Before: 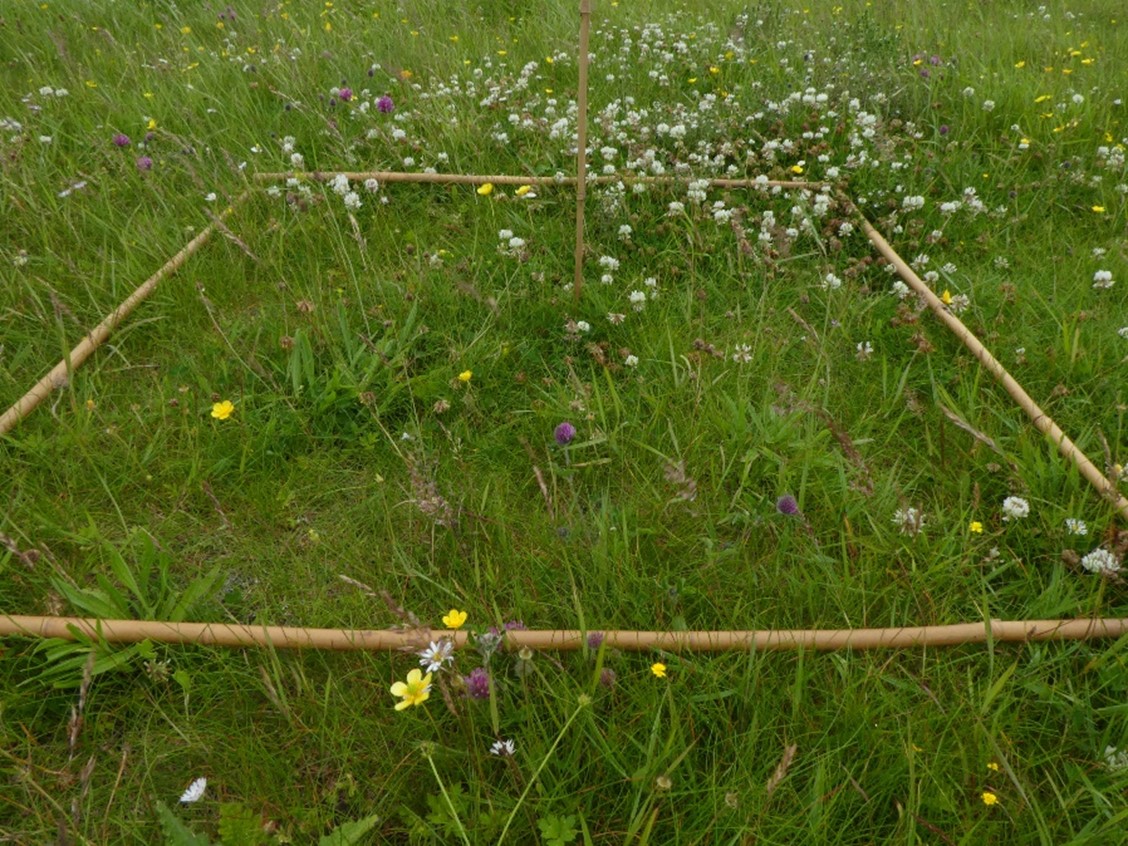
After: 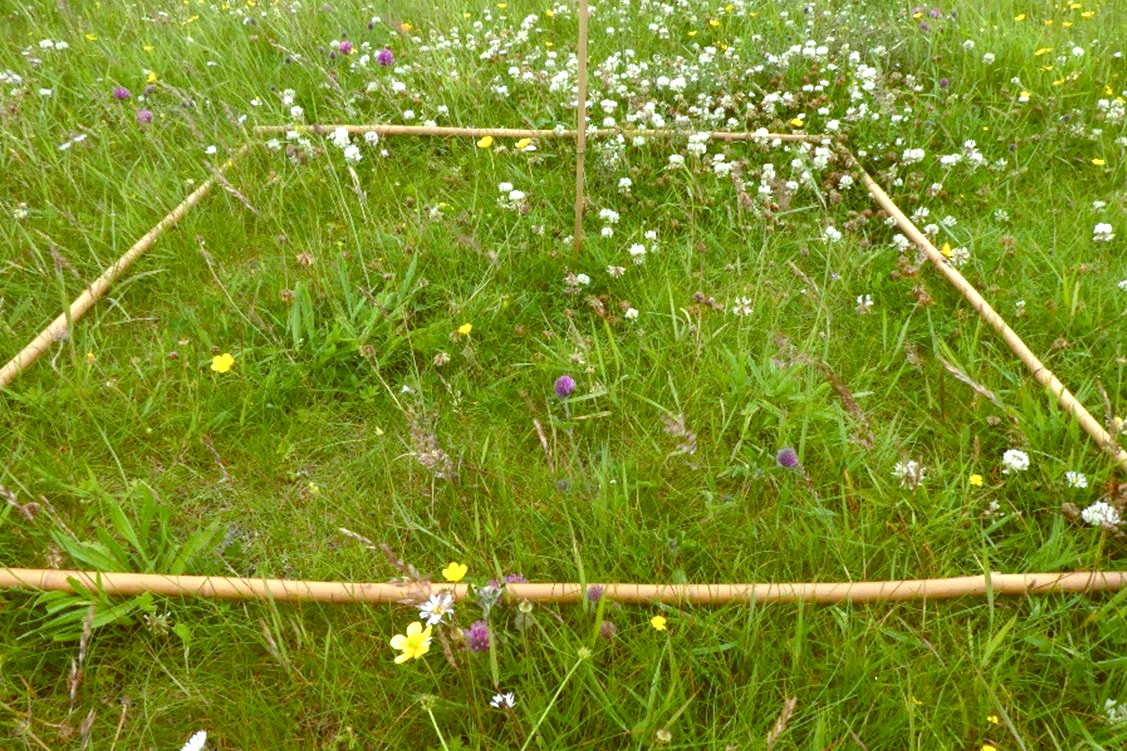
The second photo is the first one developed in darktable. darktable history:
crop and rotate: top 5.609%, bottom 5.609%
exposure: black level correction 0, exposure 1.2 EV, compensate highlight preservation false
color balance: lift [1, 1.015, 1.004, 0.985], gamma [1, 0.958, 0.971, 1.042], gain [1, 0.956, 0.977, 1.044]
